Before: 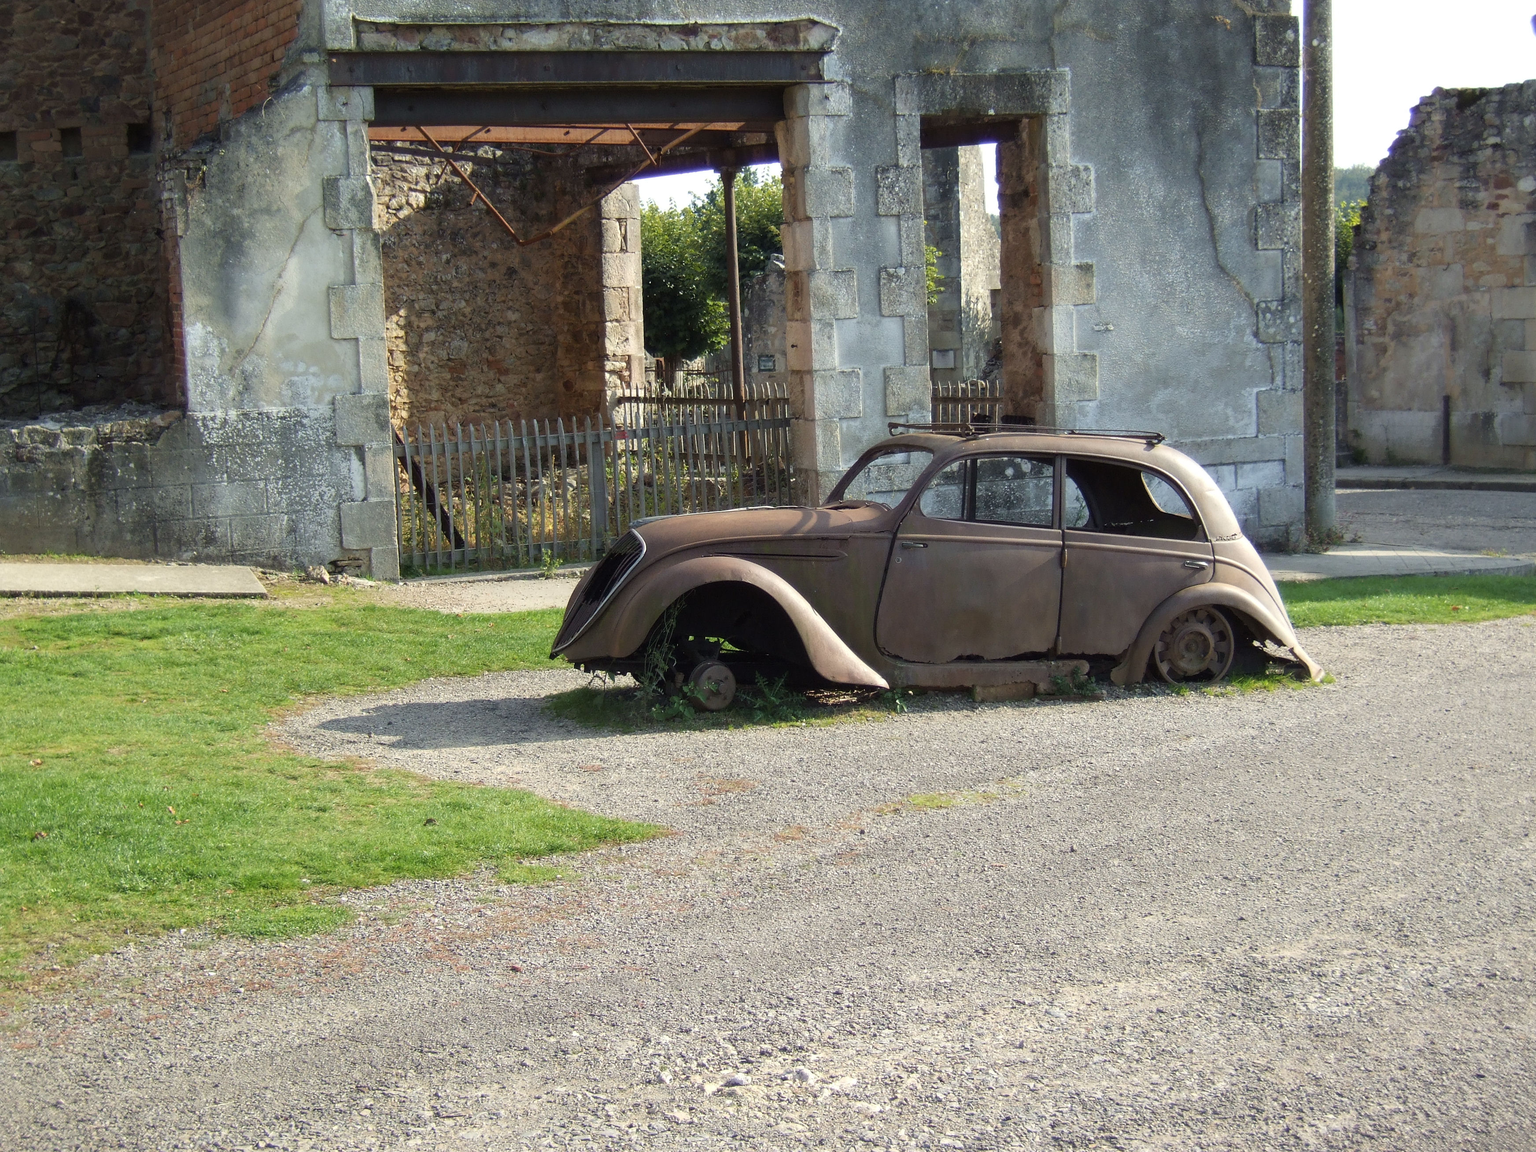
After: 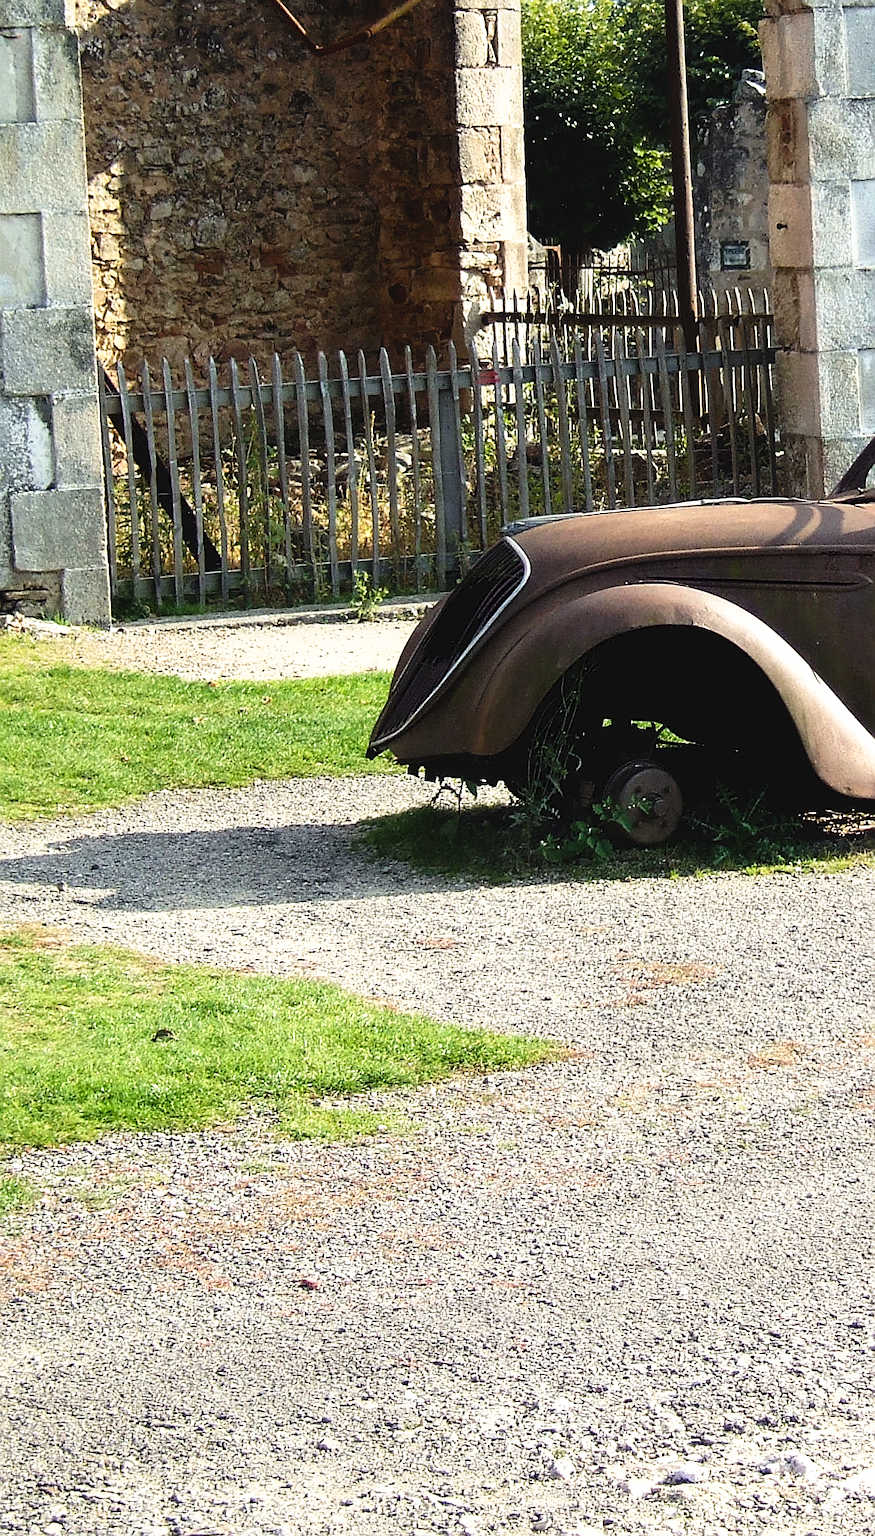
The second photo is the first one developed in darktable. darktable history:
tone curve: curves: ch0 [(0, 0) (0.003, 0.047) (0.011, 0.047) (0.025, 0.047) (0.044, 0.049) (0.069, 0.051) (0.1, 0.062) (0.136, 0.086) (0.177, 0.125) (0.224, 0.178) (0.277, 0.246) (0.335, 0.324) (0.399, 0.407) (0.468, 0.48) (0.543, 0.57) (0.623, 0.675) (0.709, 0.772) (0.801, 0.876) (0.898, 0.963) (1, 1)], preserve colors none
tone equalizer: -8 EV -0.417 EV, -7 EV -0.389 EV, -6 EV -0.333 EV, -5 EV -0.222 EV, -3 EV 0.222 EV, -2 EV 0.333 EV, -1 EV 0.389 EV, +0 EV 0.417 EV, edges refinement/feathering 500, mask exposure compensation -1.57 EV, preserve details no
sharpen: amount 0.6
crop and rotate: left 21.77%, top 18.528%, right 44.676%, bottom 2.997%
